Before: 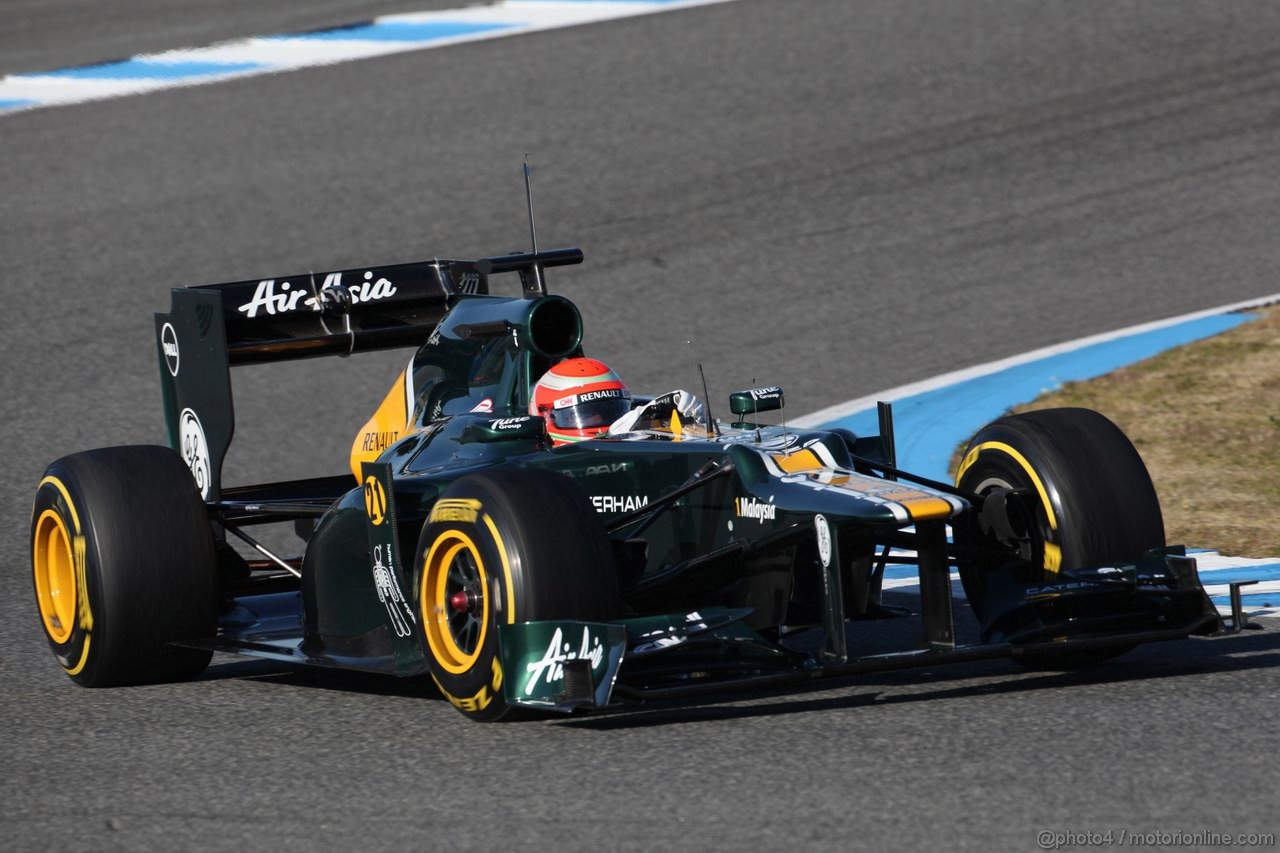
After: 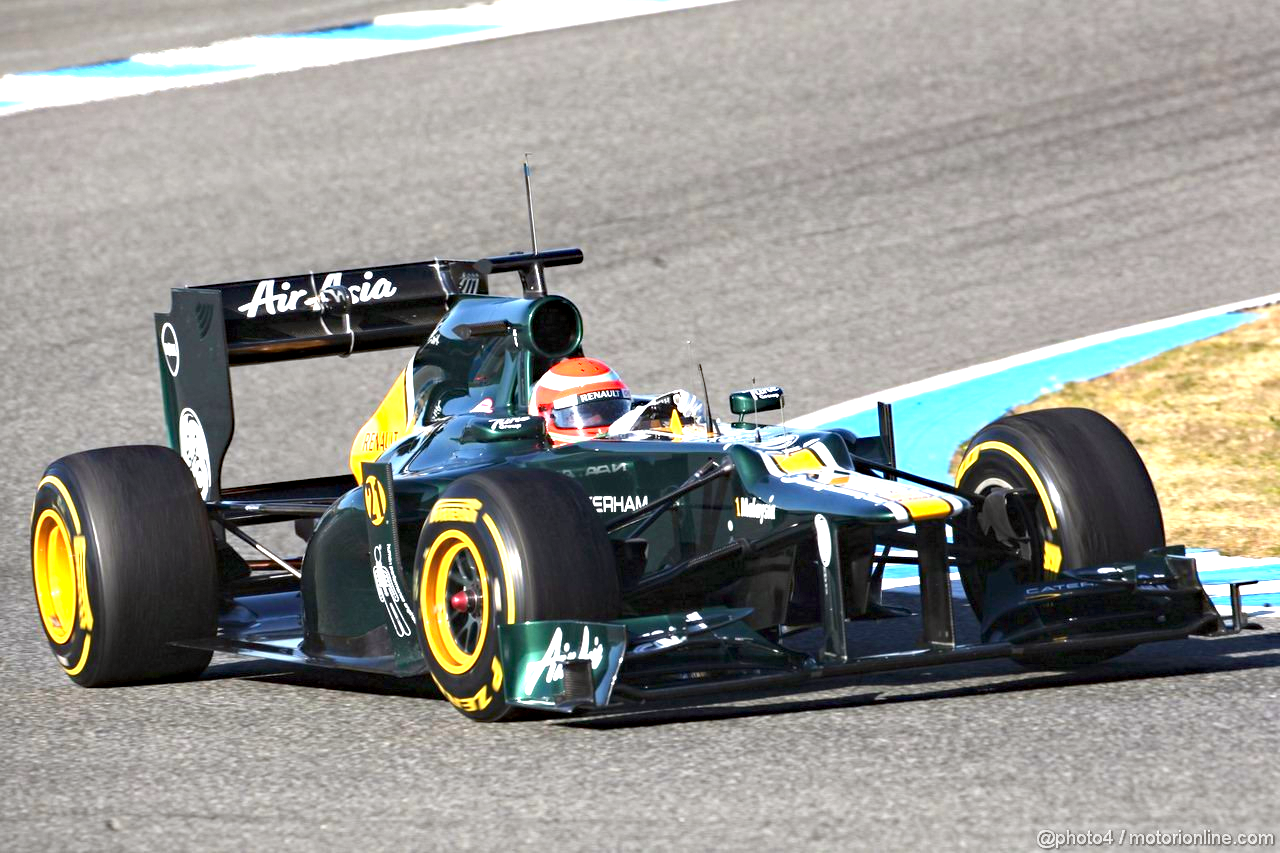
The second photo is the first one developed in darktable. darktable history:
exposure: exposure 1.988 EV, compensate highlight preservation false
haze removal: compatibility mode true, adaptive false
